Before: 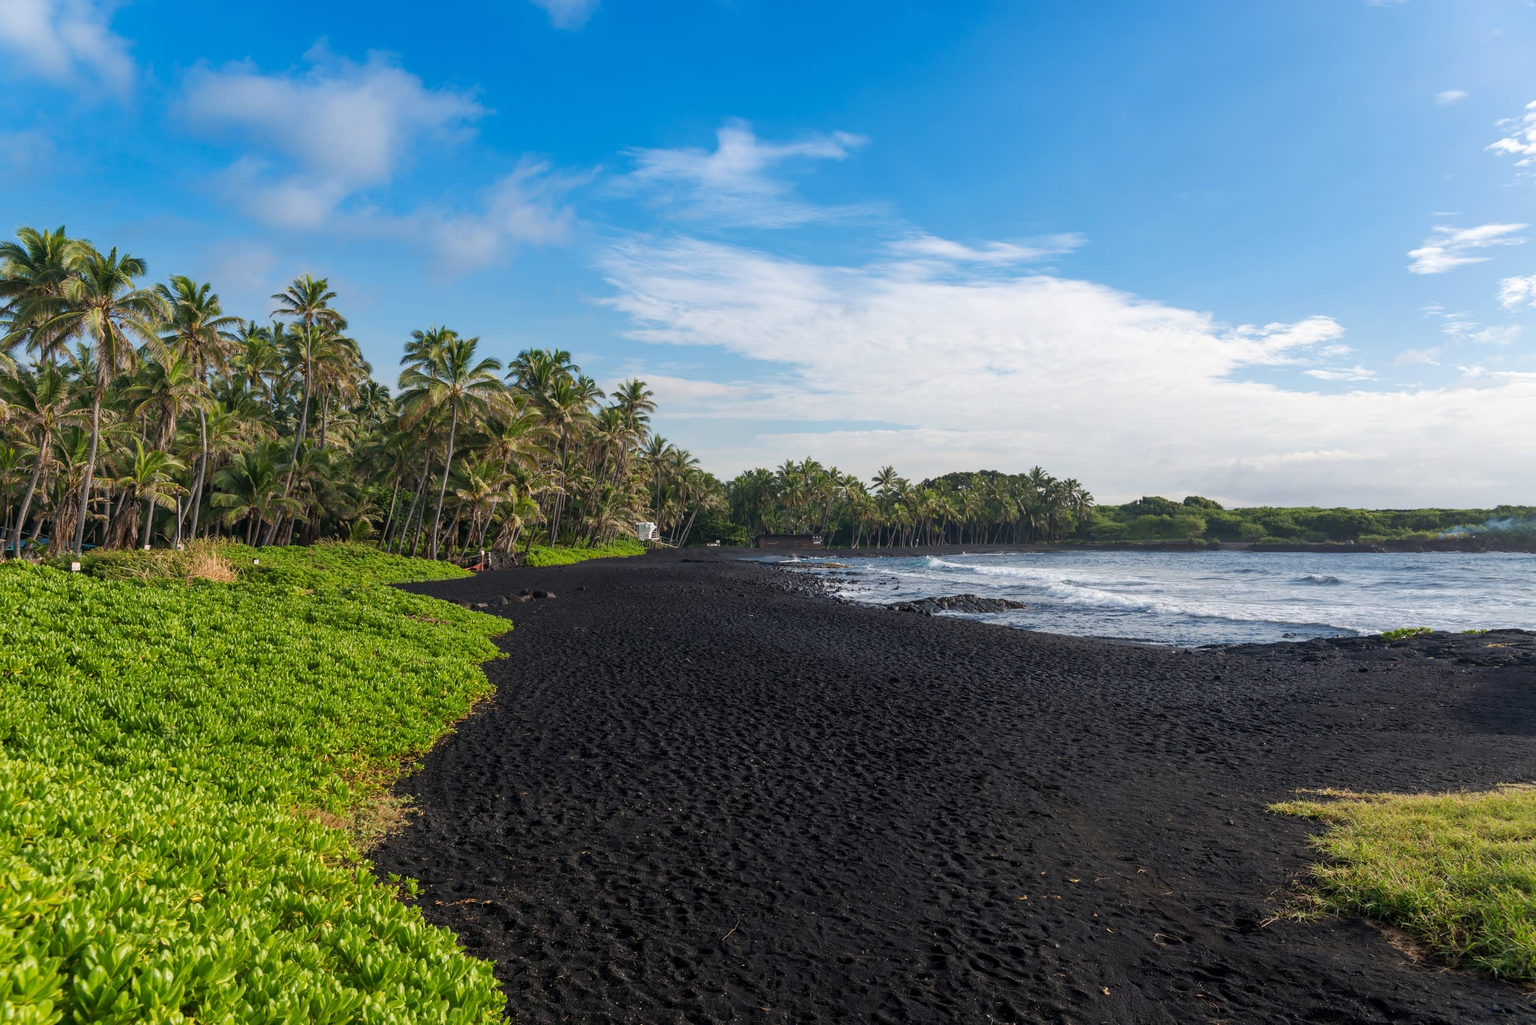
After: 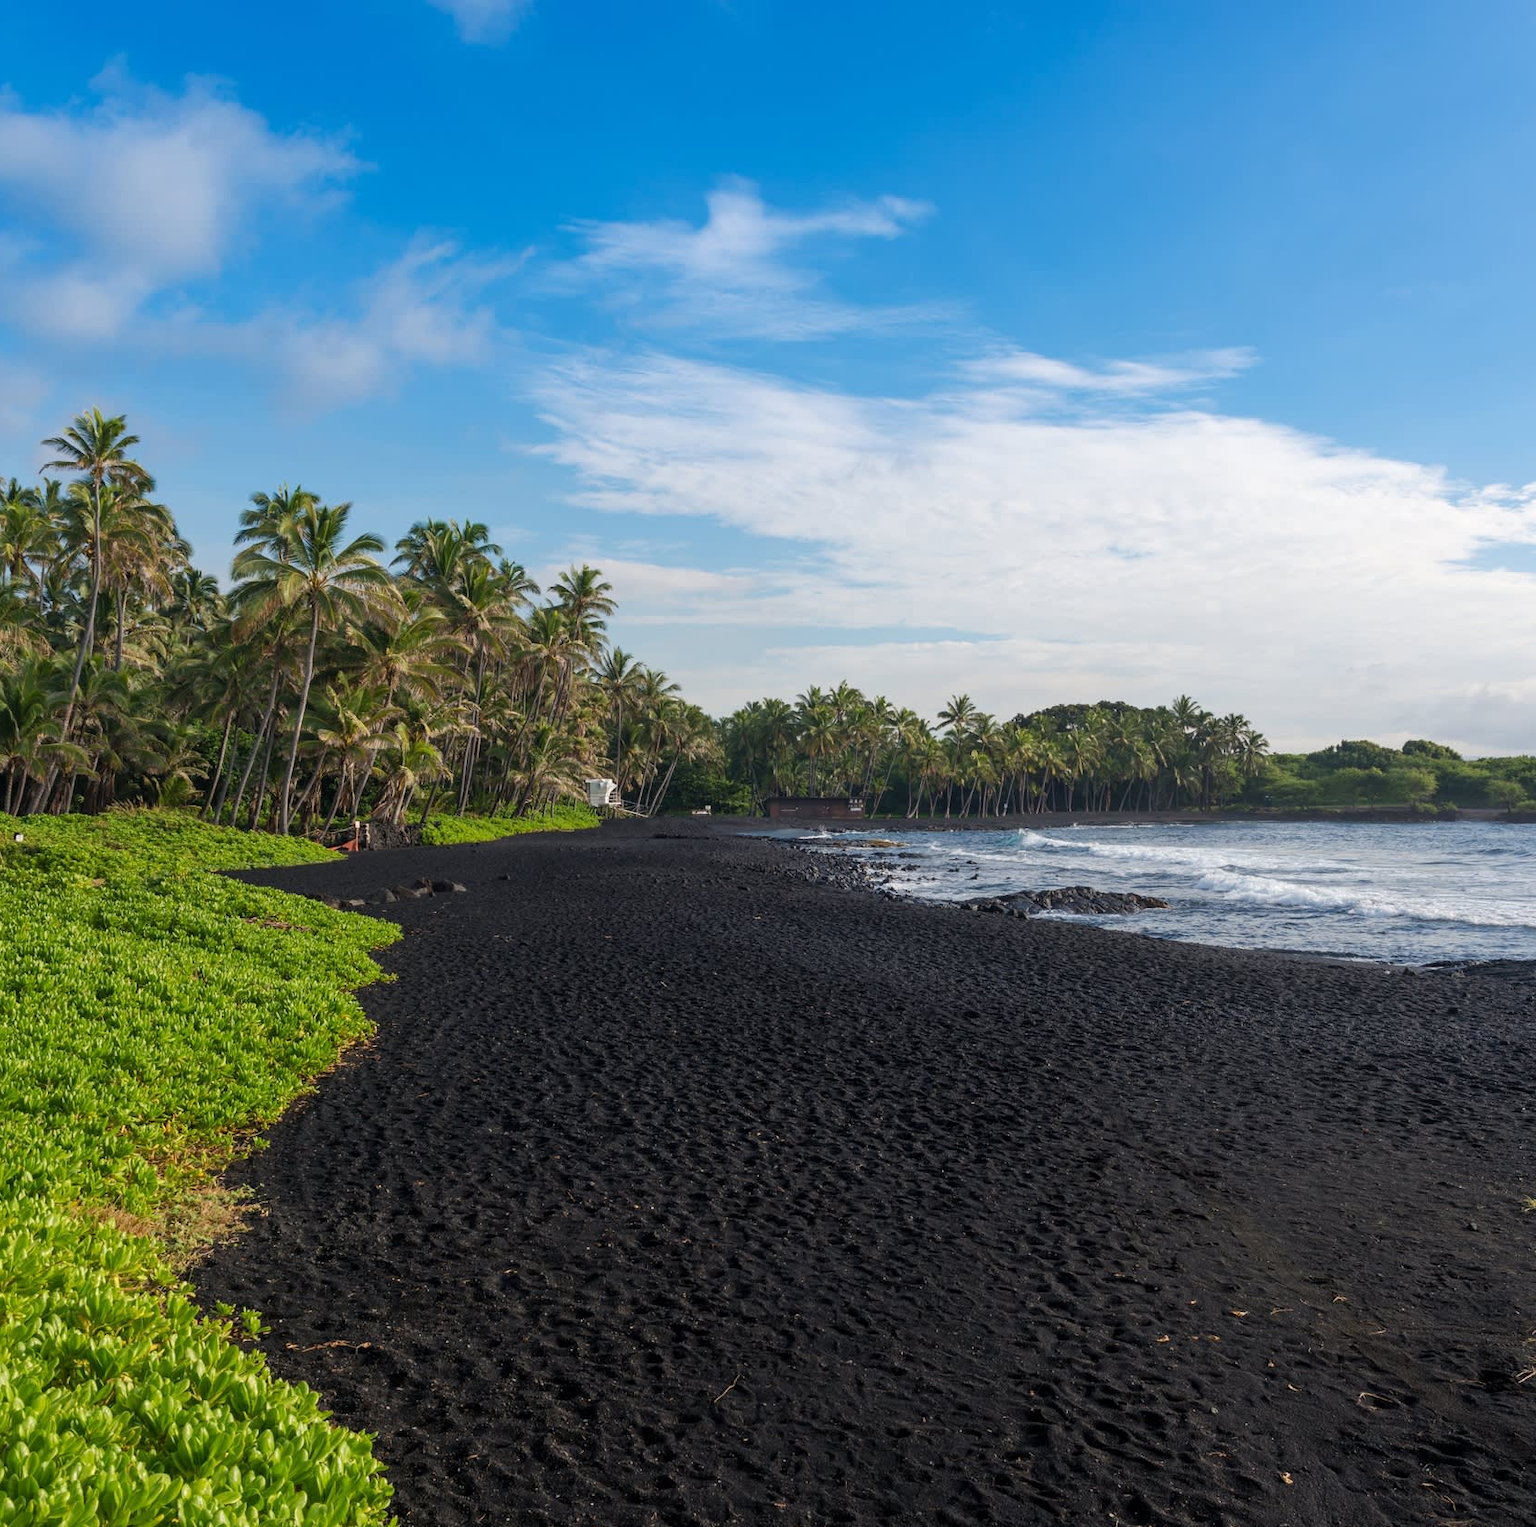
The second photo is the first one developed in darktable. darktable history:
crop and rotate: left 15.884%, right 17.057%
